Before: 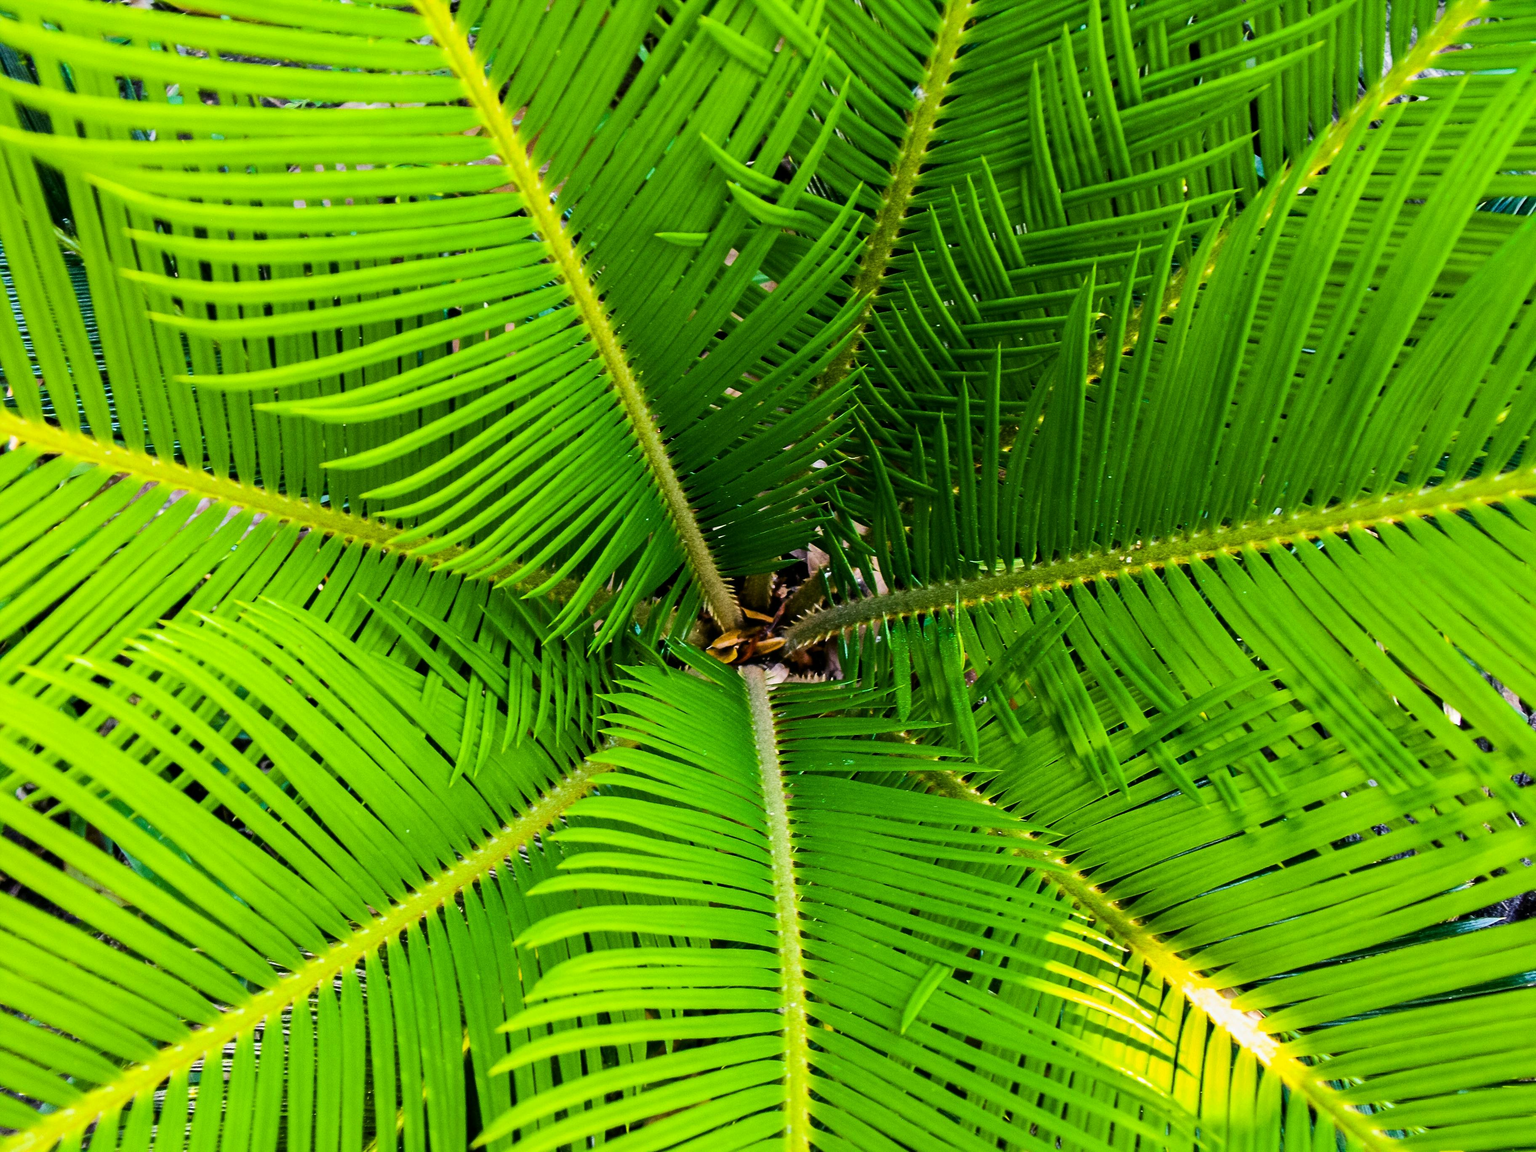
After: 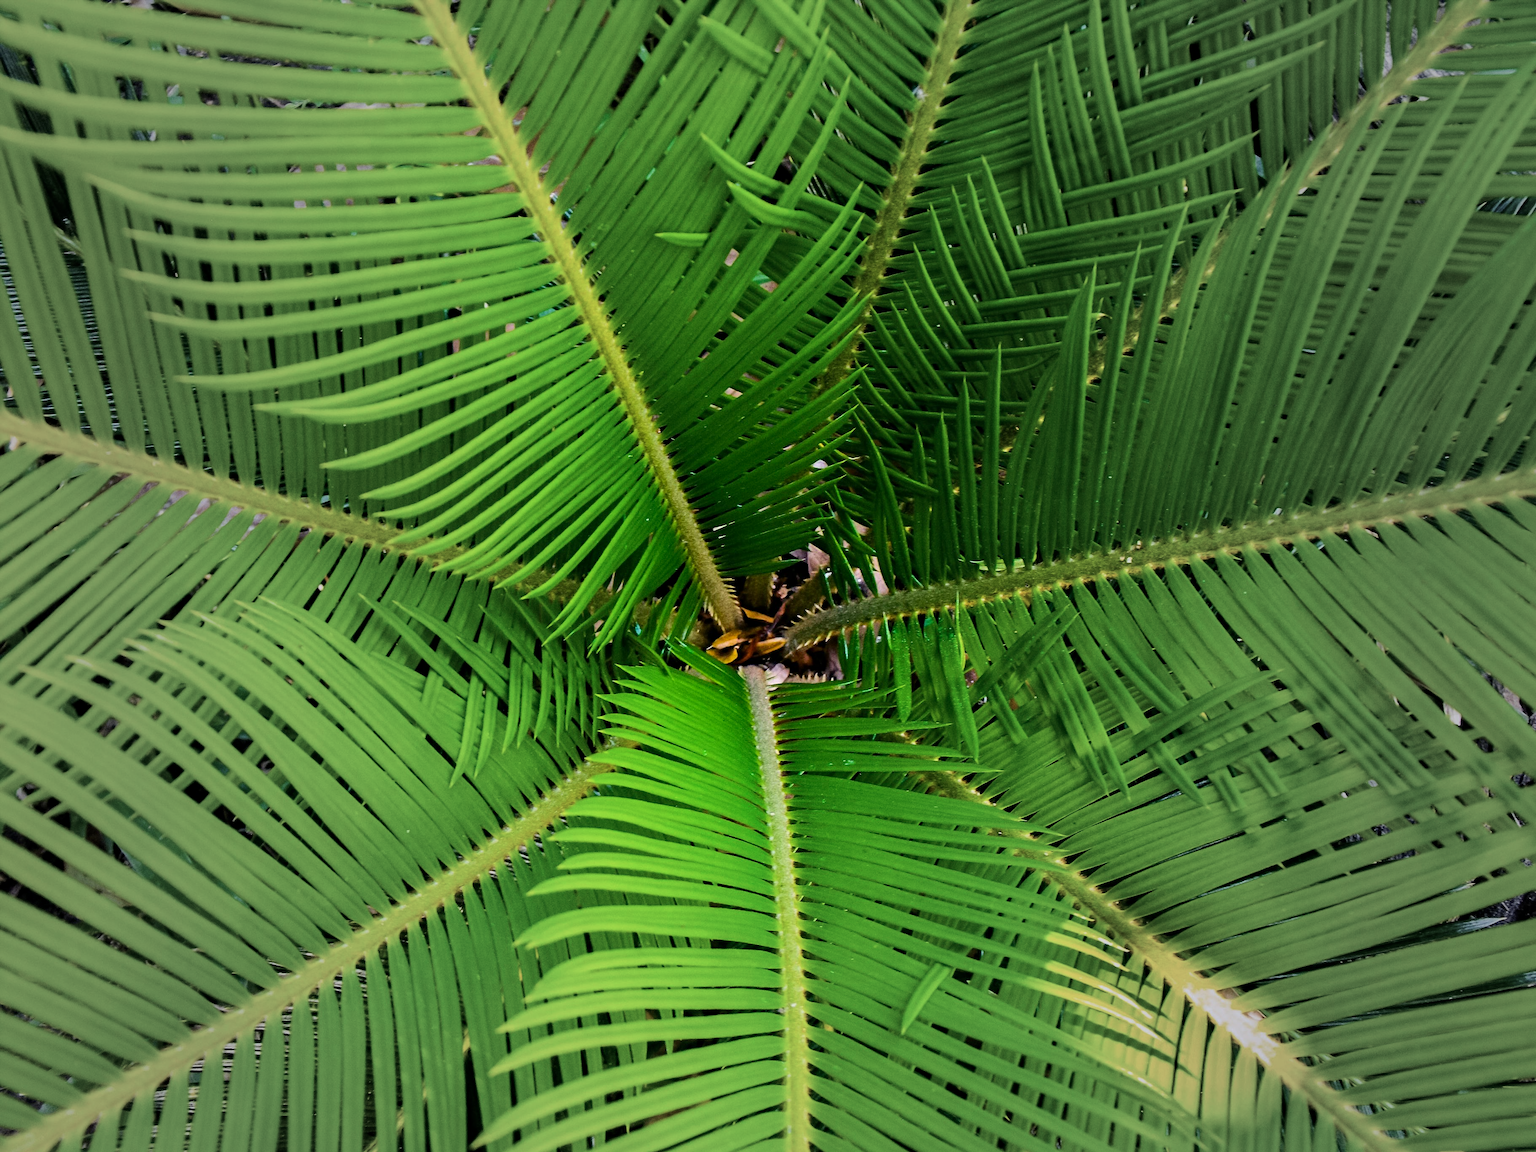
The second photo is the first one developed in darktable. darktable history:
vignetting: fall-off start 16.9%, fall-off radius 99.53%, width/height ratio 0.721, unbound false
haze removal: compatibility mode true, adaptive false
